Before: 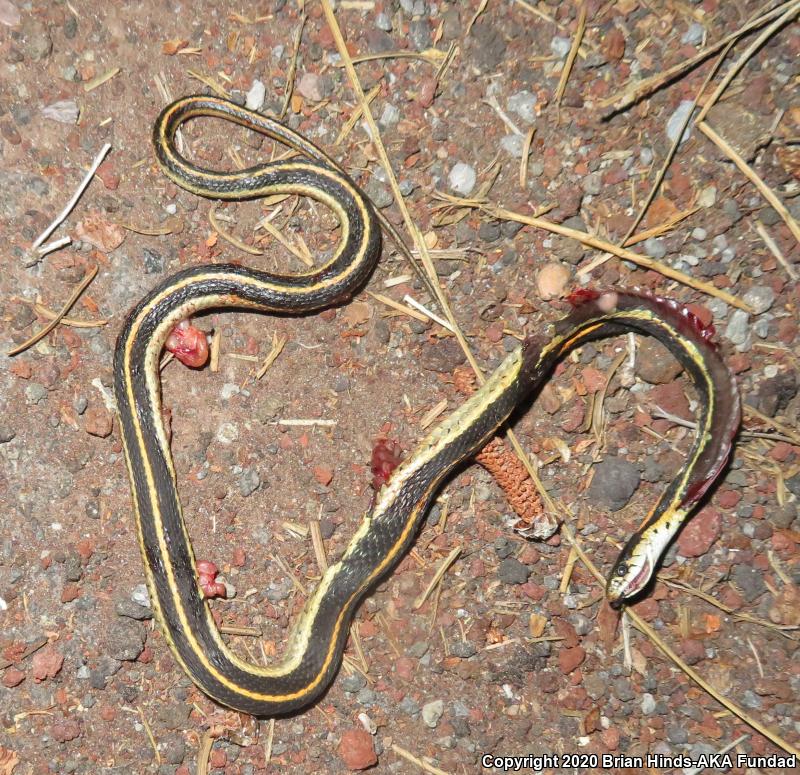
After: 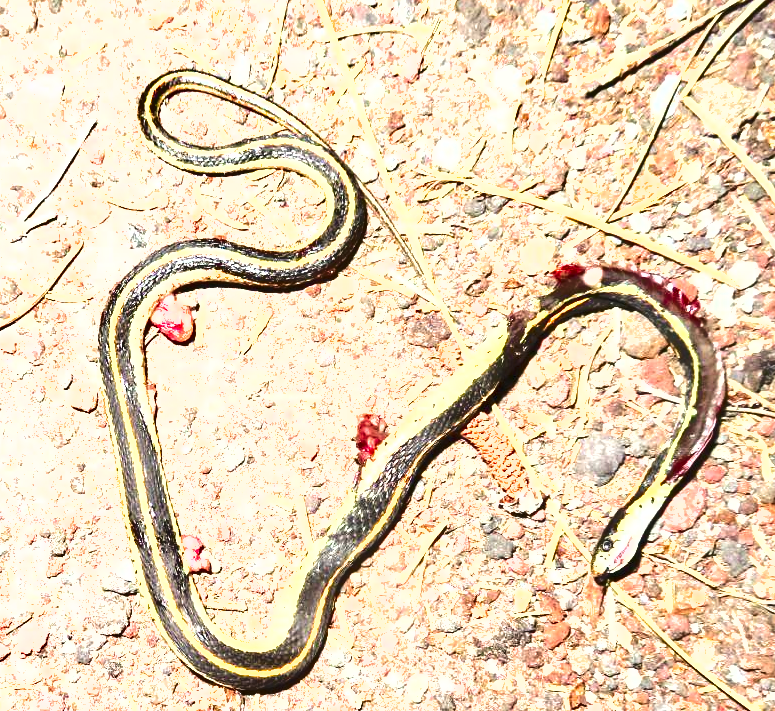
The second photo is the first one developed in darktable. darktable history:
crop: left 1.964%, top 3.251%, right 1.122%, bottom 4.933%
exposure: exposure 2 EV, compensate exposure bias true, compensate highlight preservation false
shadows and highlights: low approximation 0.01, soften with gaussian
